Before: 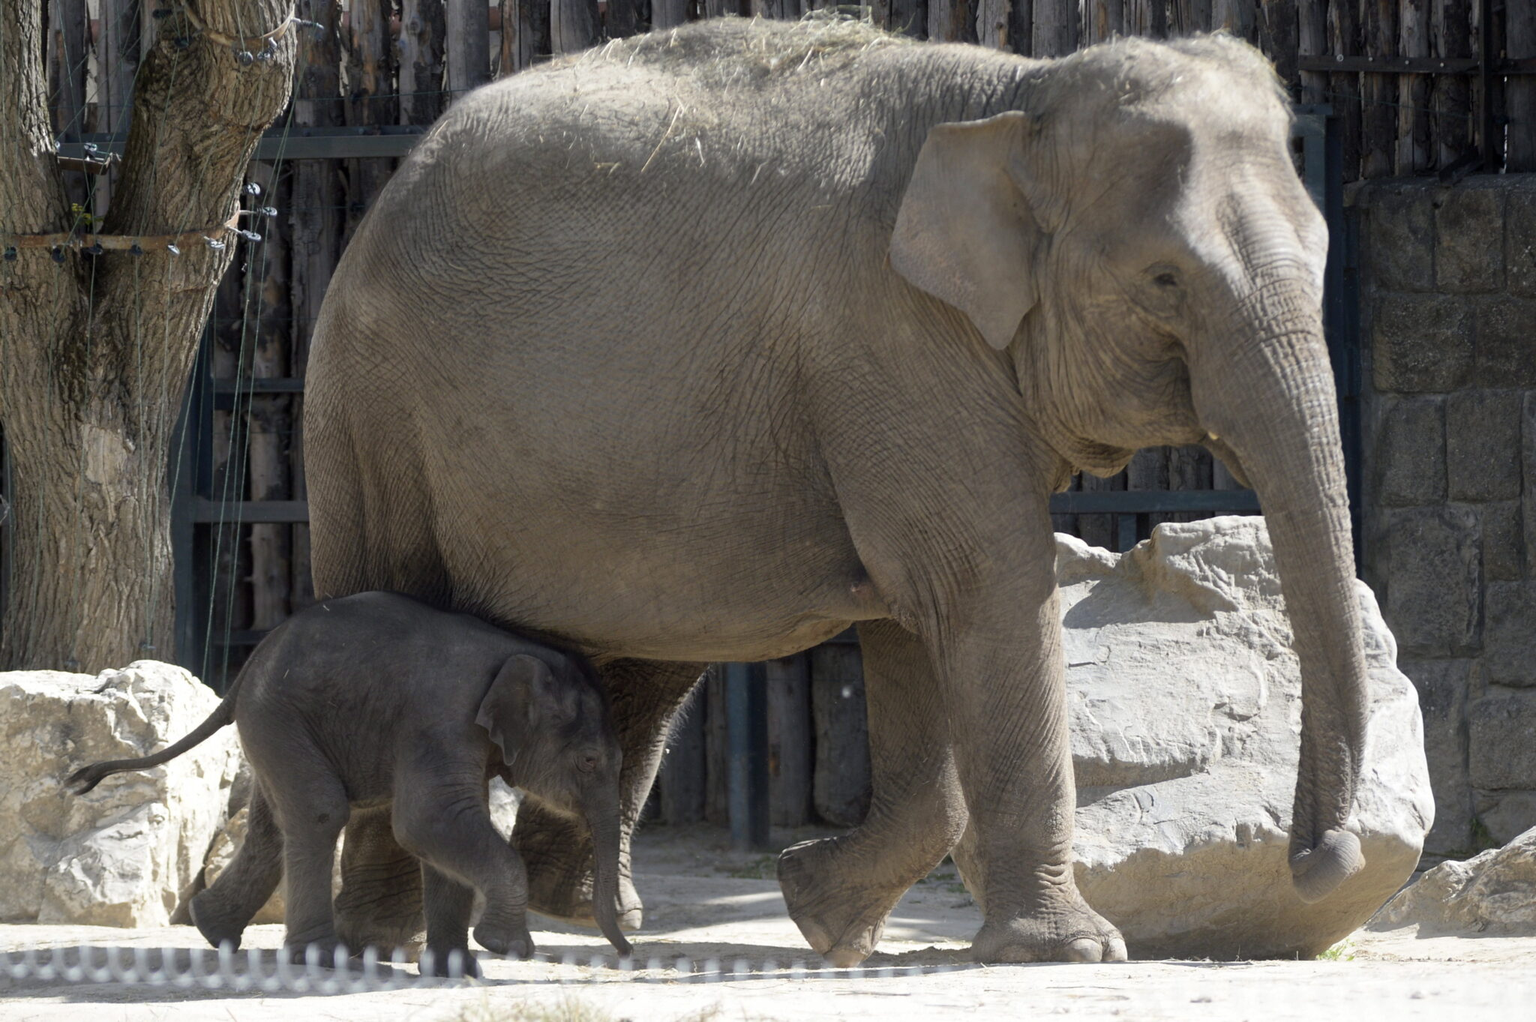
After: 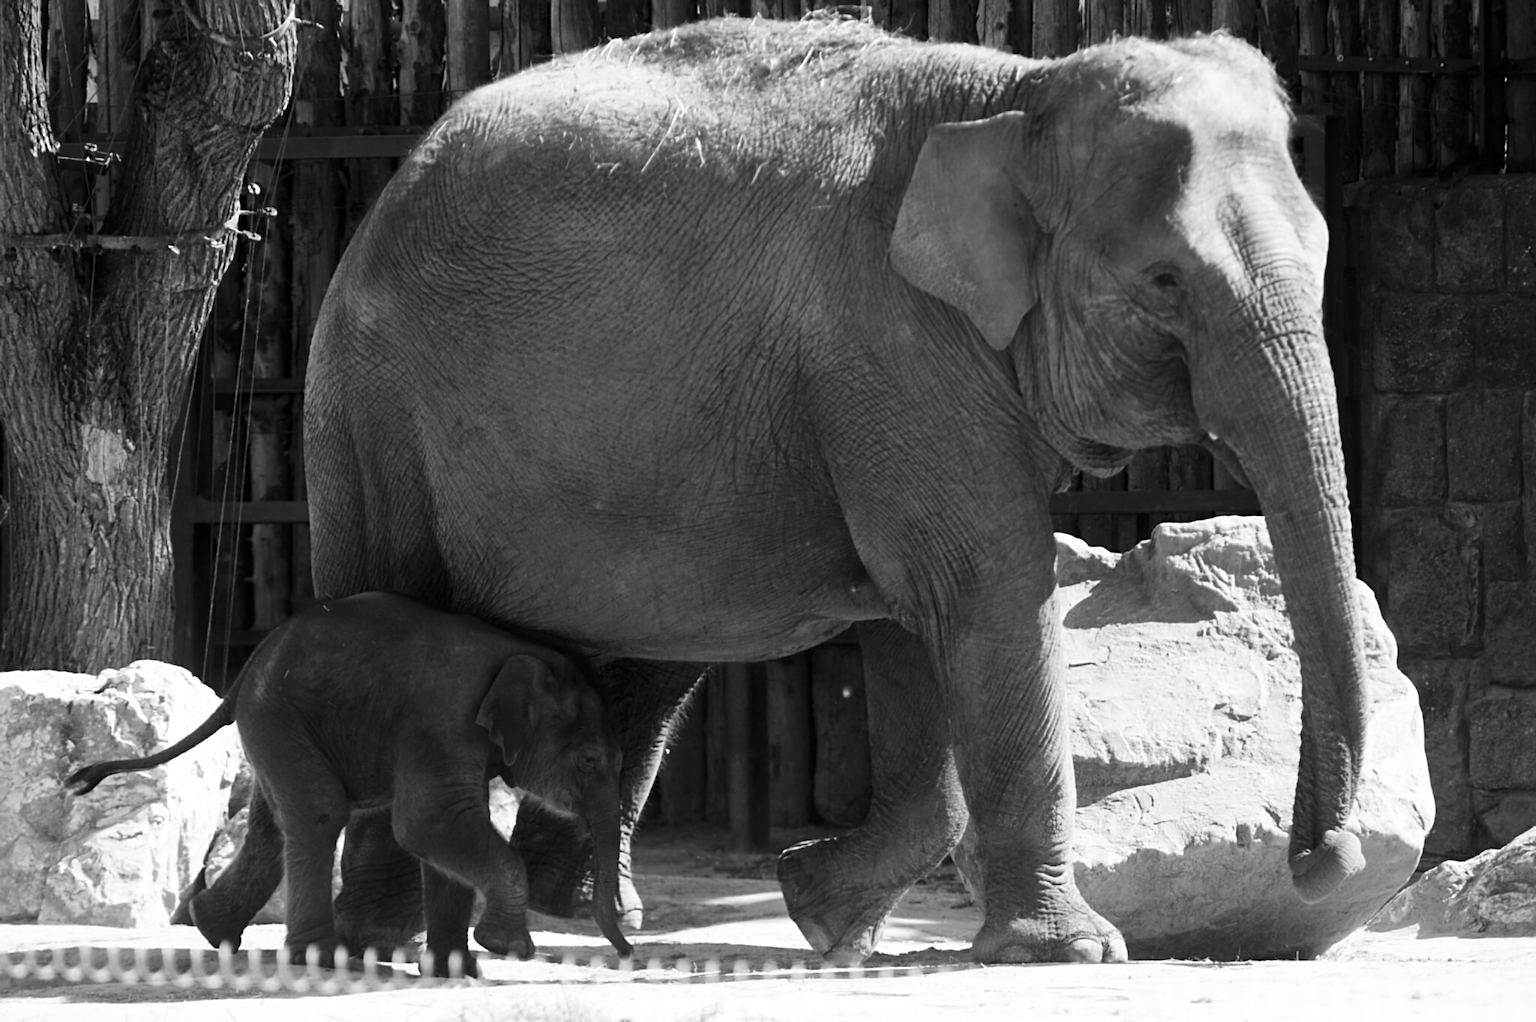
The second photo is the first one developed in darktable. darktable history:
sharpen: on, module defaults
lowpass: radius 0.76, contrast 1.56, saturation 0, unbound 0
